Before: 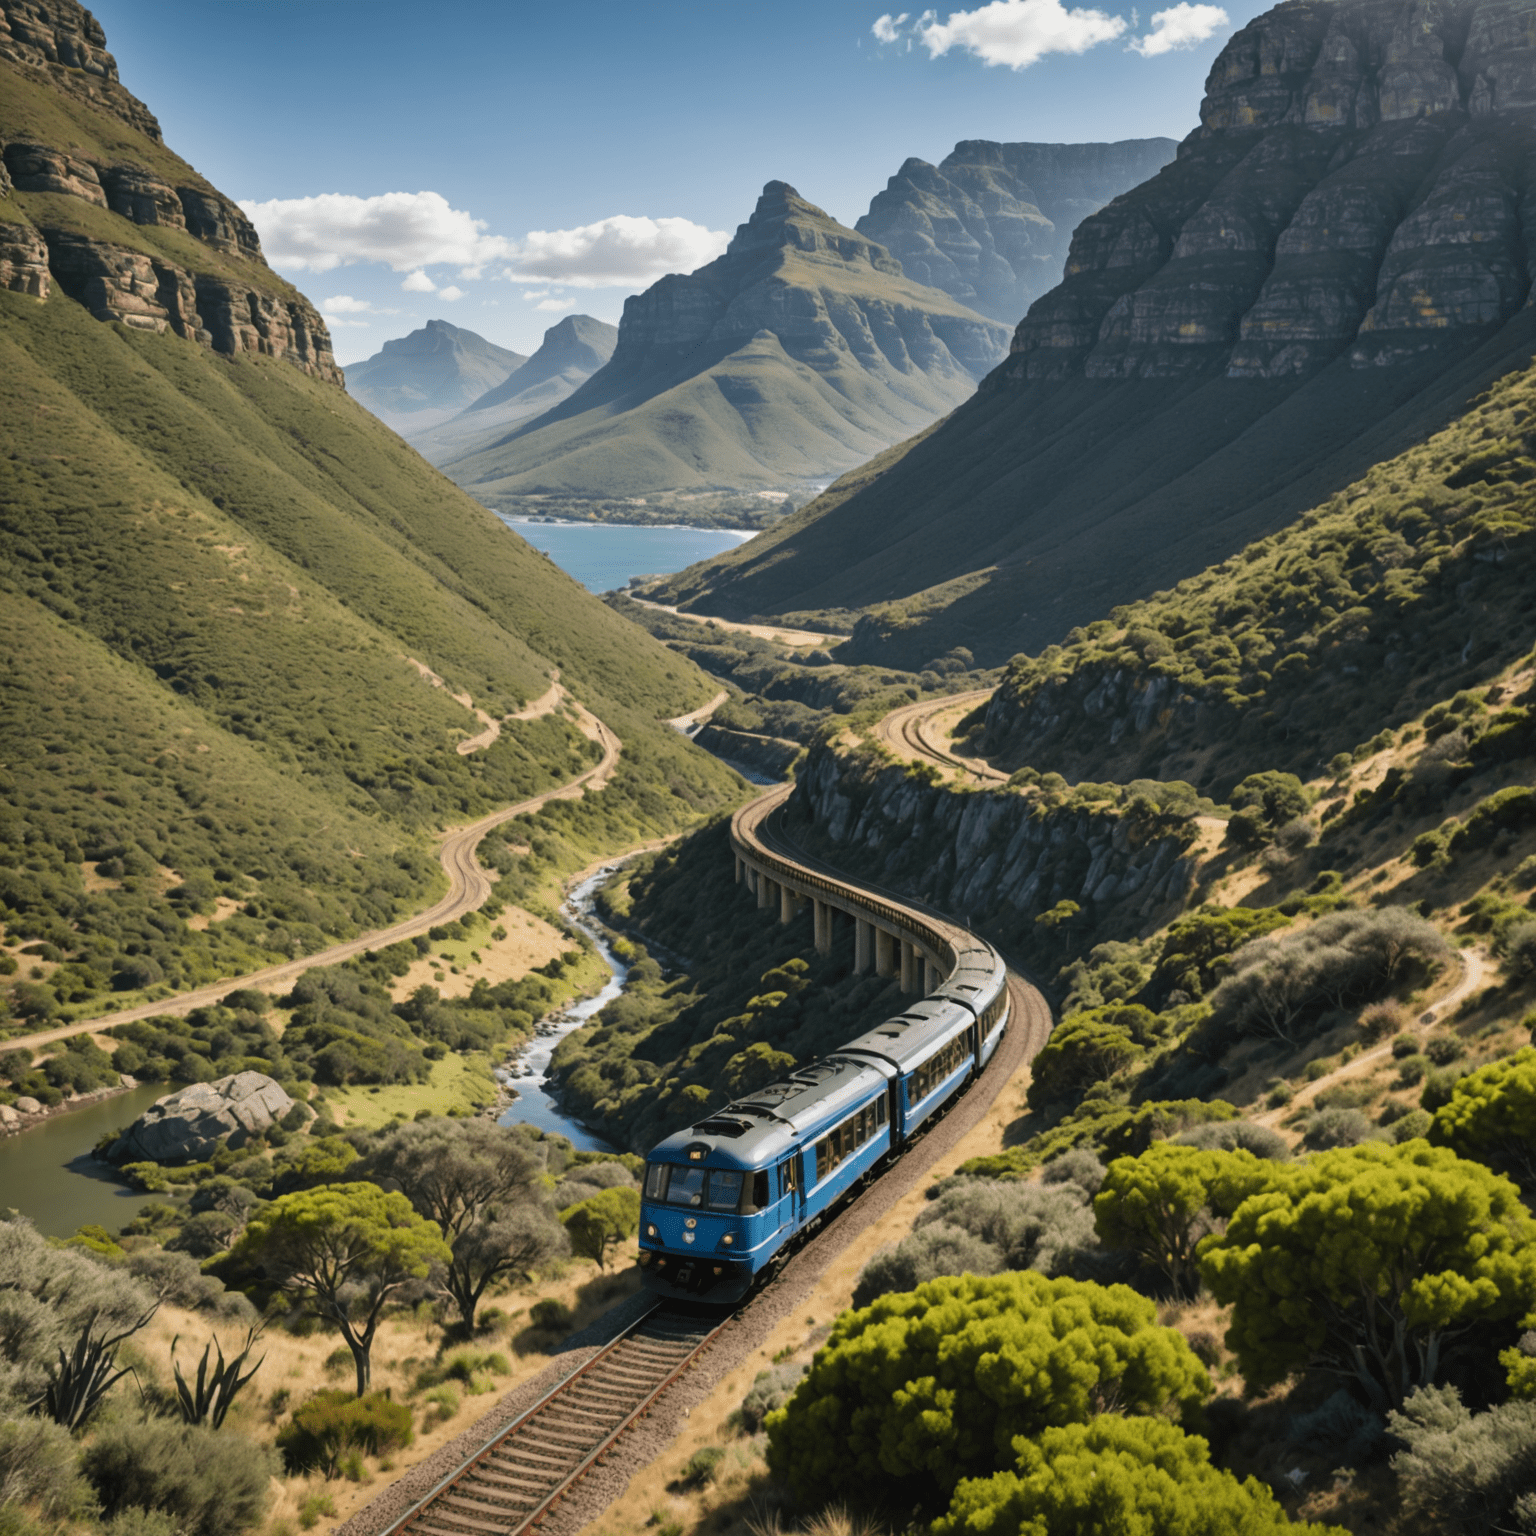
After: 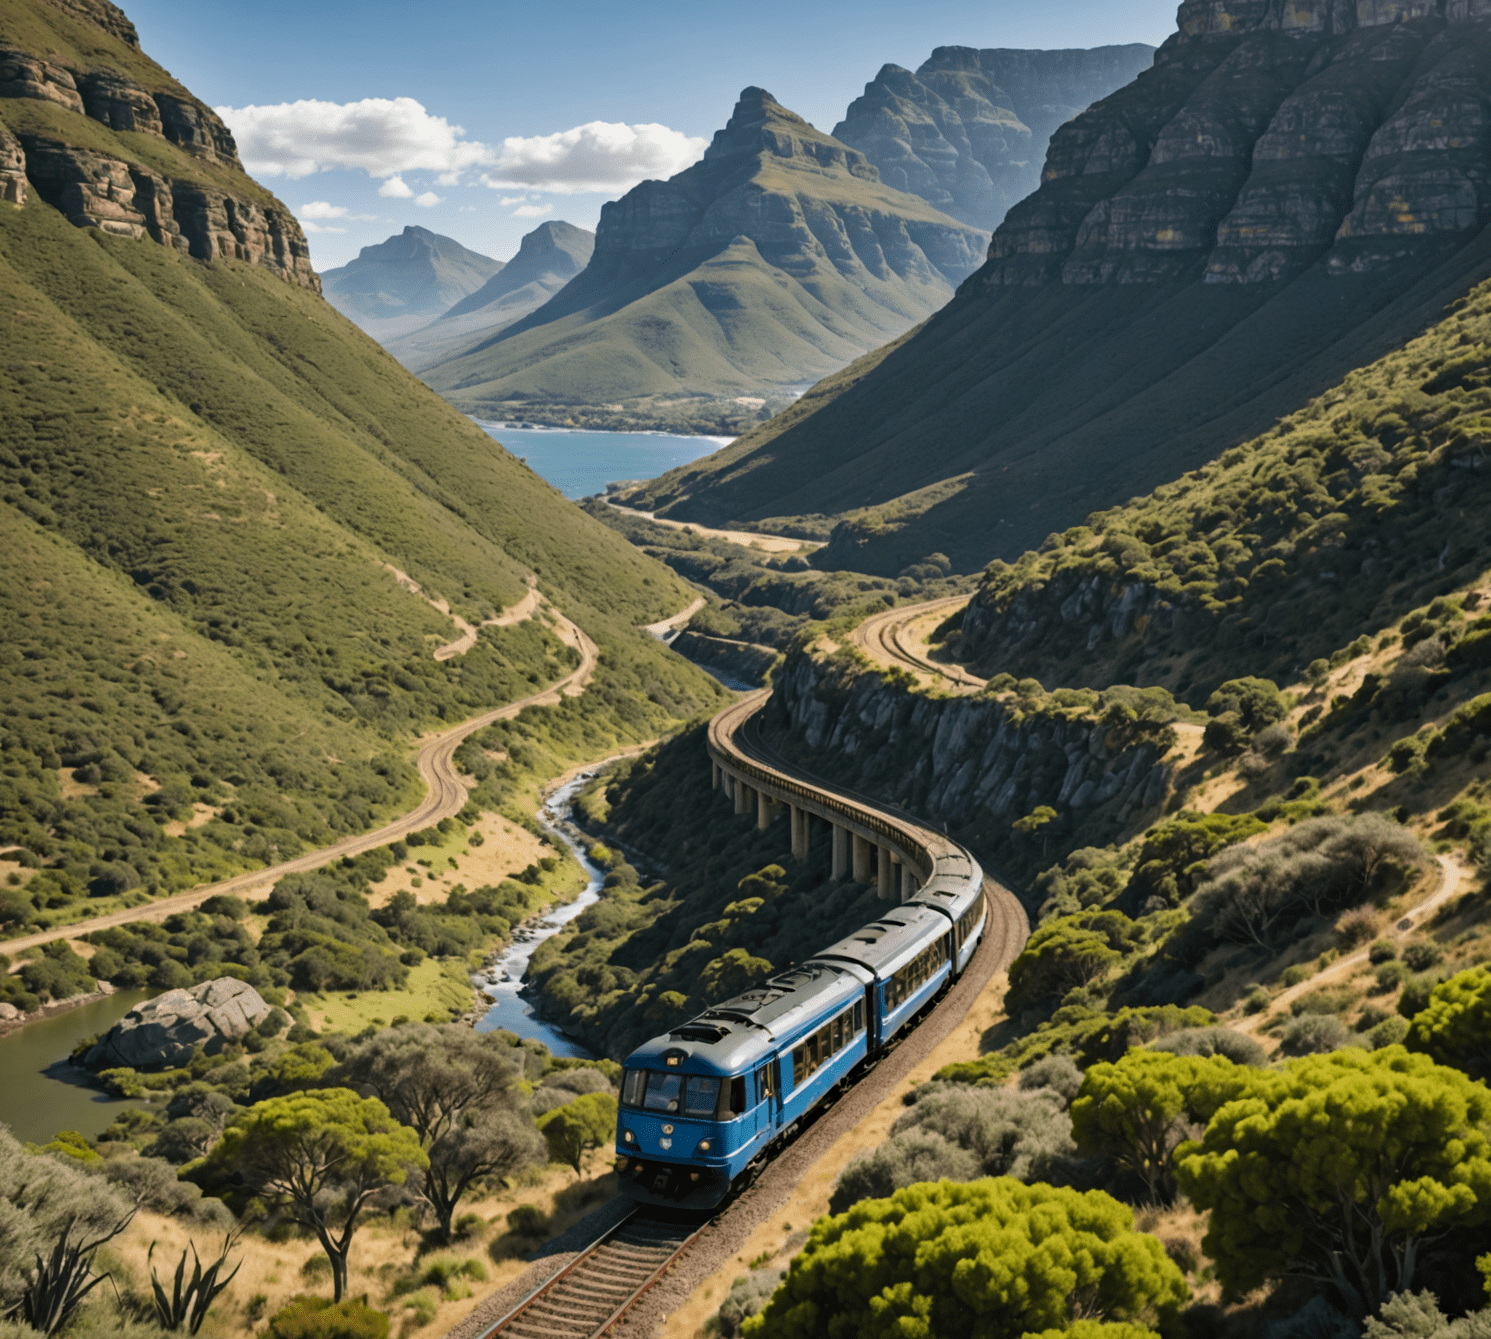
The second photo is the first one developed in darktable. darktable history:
crop: left 1.507%, top 6.147%, right 1.379%, bottom 6.637%
haze removal: compatibility mode true, adaptive false
